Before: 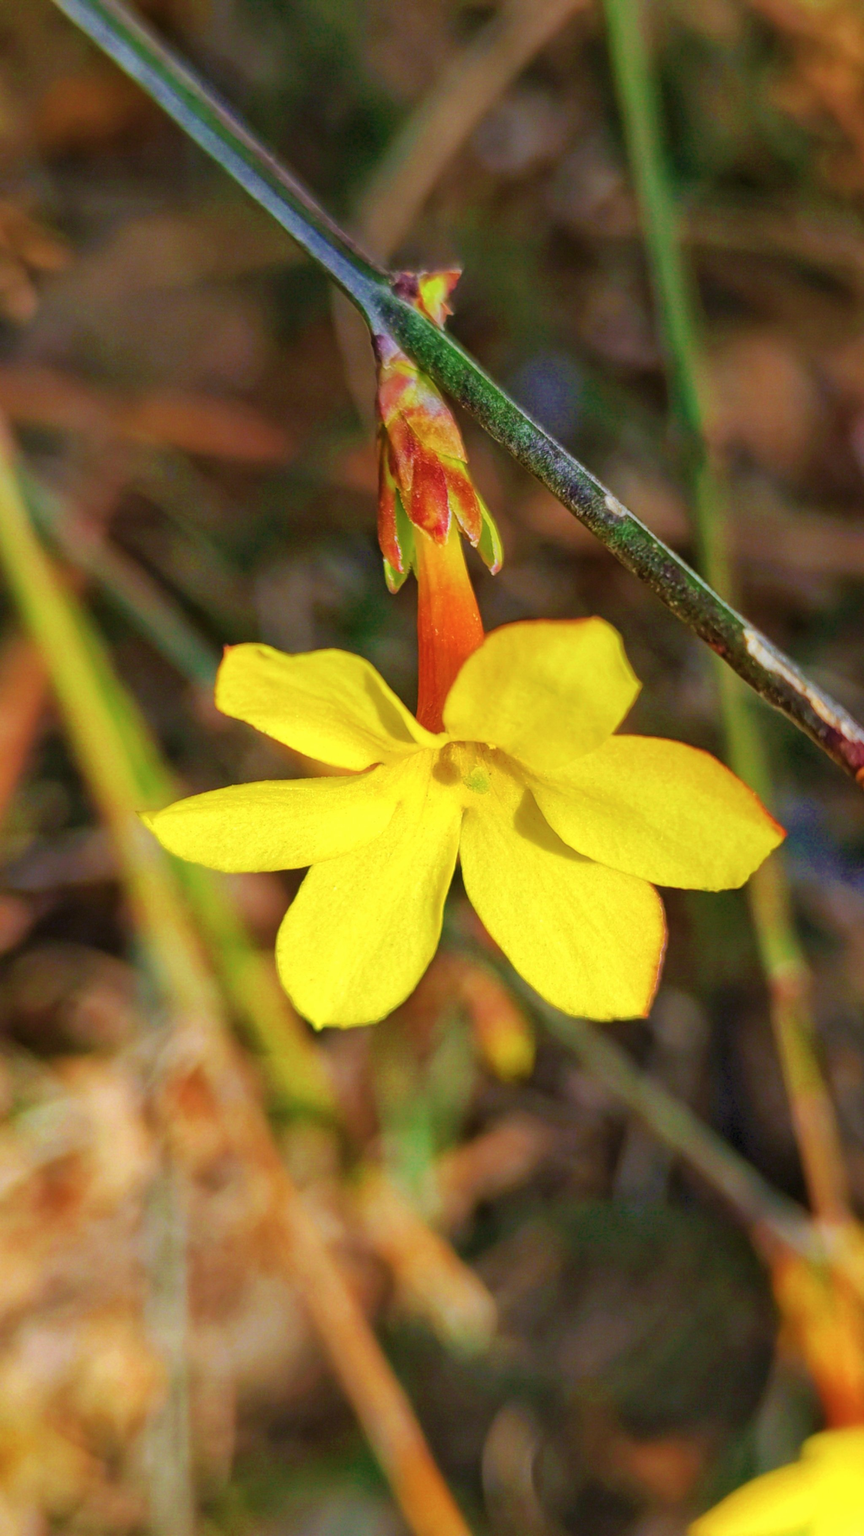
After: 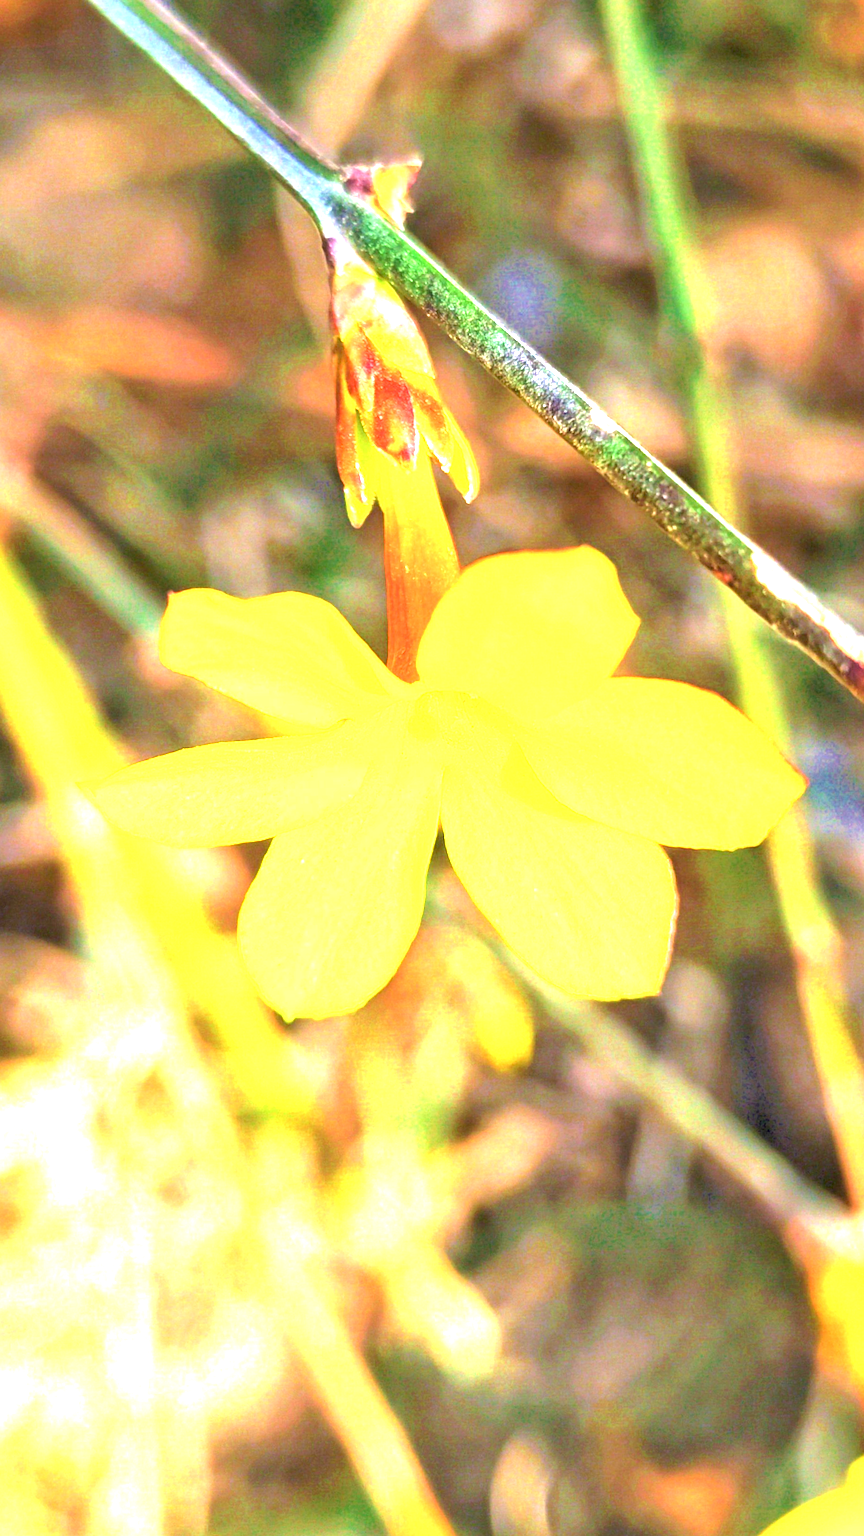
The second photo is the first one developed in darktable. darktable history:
exposure: black level correction 0.001, exposure 2.607 EV, compensate exposure bias true, compensate highlight preservation false
crop and rotate: angle 1.96°, left 5.673%, top 5.673%
